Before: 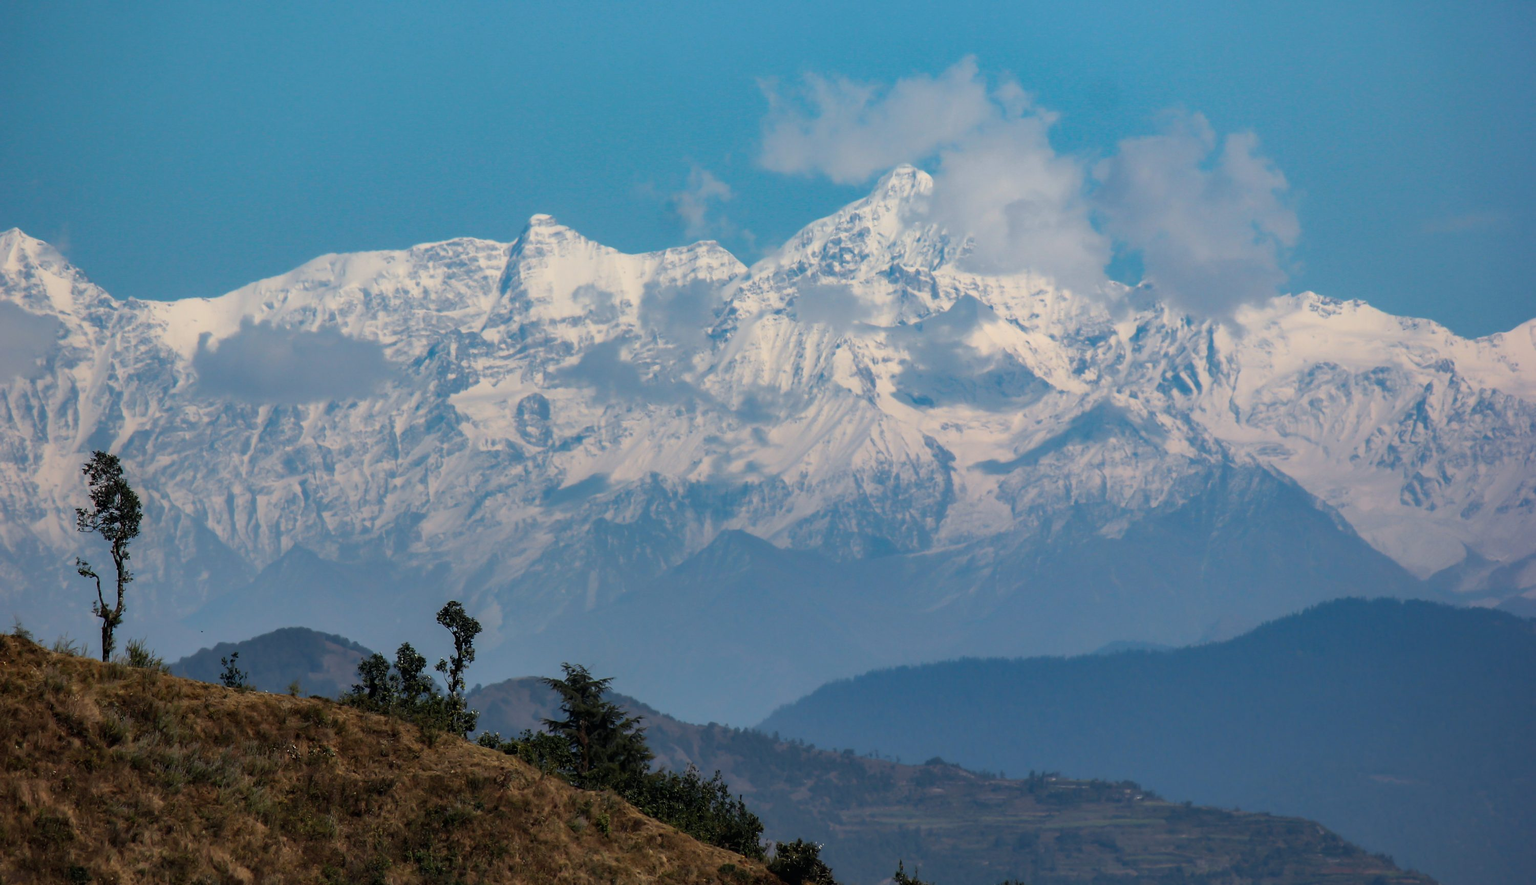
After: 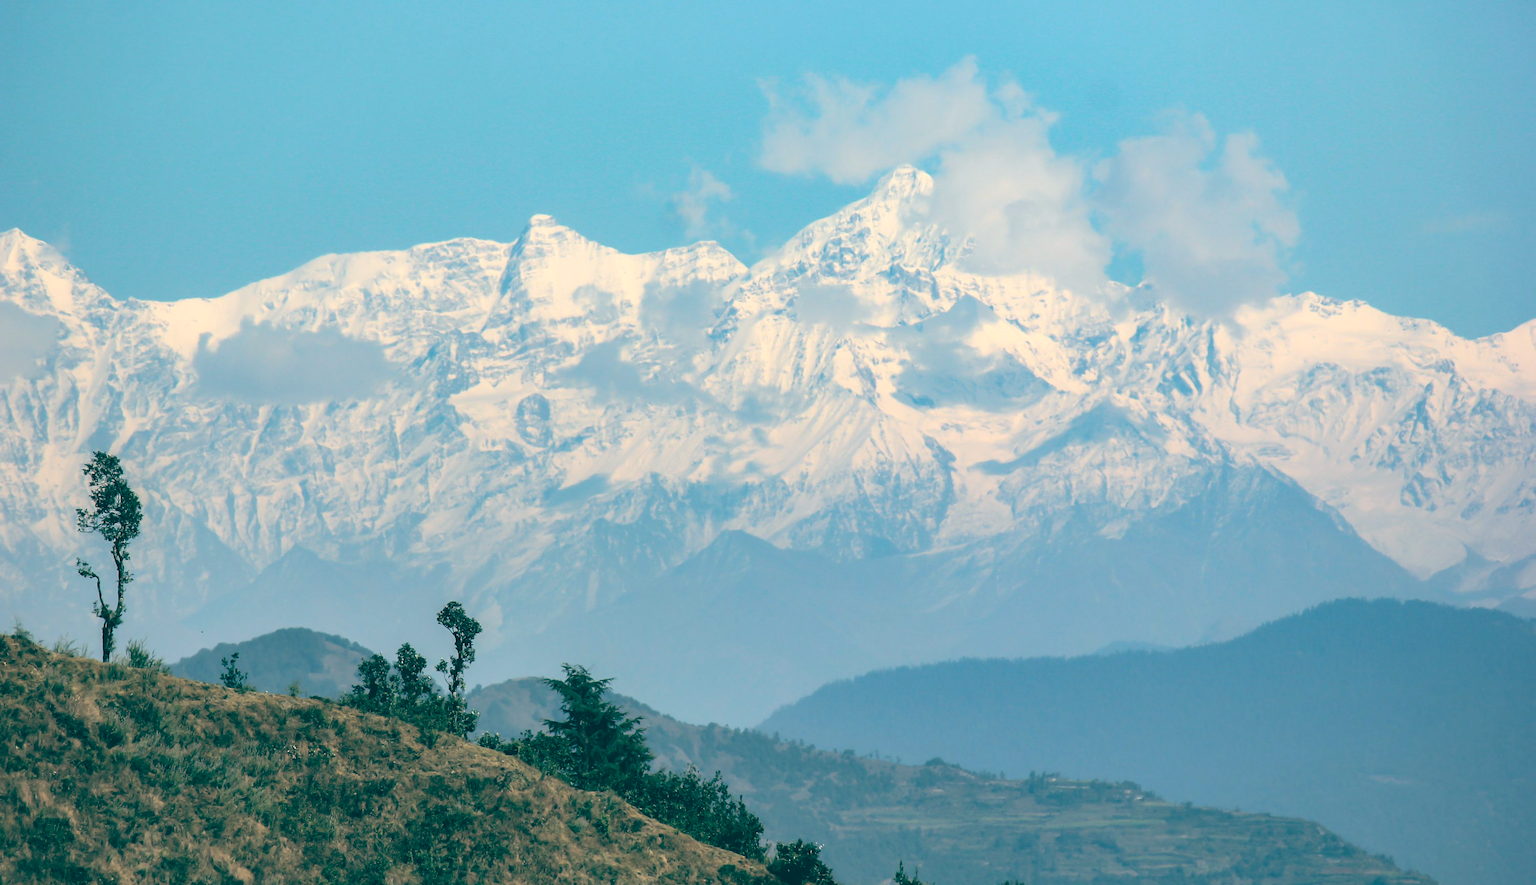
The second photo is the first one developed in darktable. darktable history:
color balance: lift [1.005, 0.99, 1.007, 1.01], gamma [1, 0.979, 1.011, 1.021], gain [0.923, 1.098, 1.025, 0.902], input saturation 90.45%, contrast 7.73%, output saturation 105.91%
global tonemap: drago (0.7, 100)
